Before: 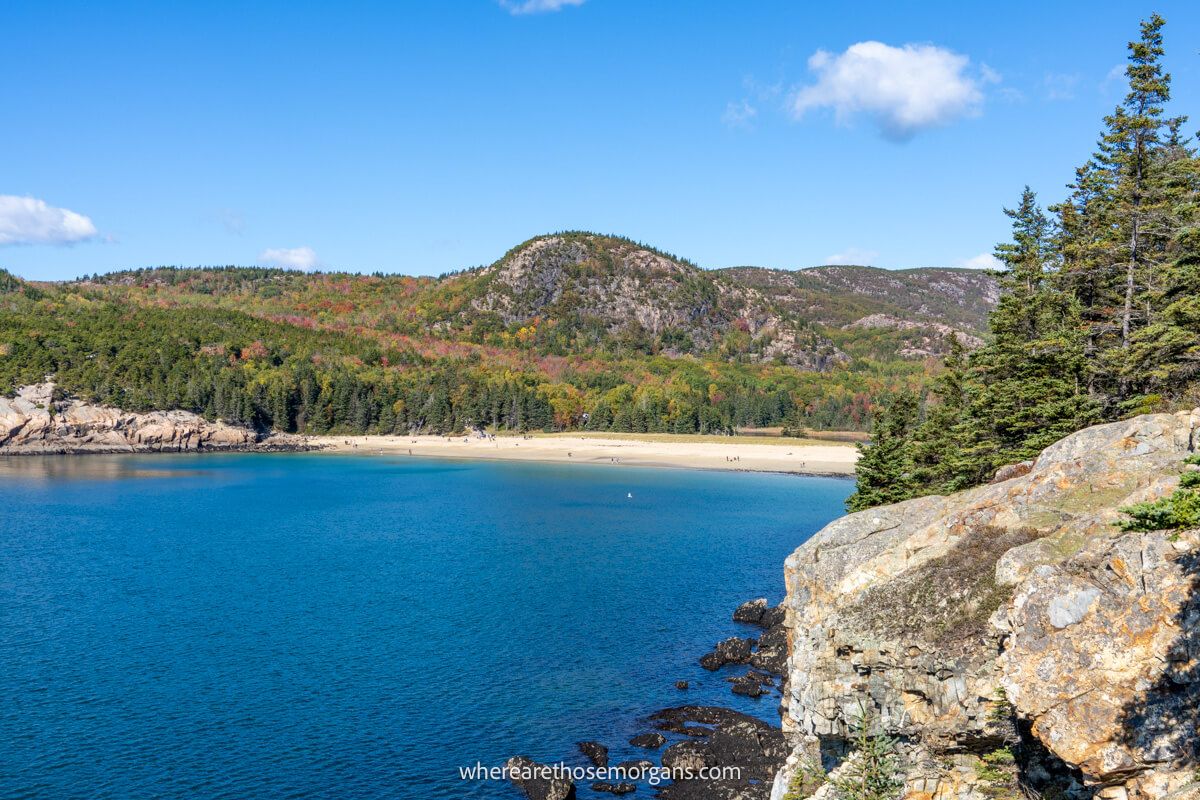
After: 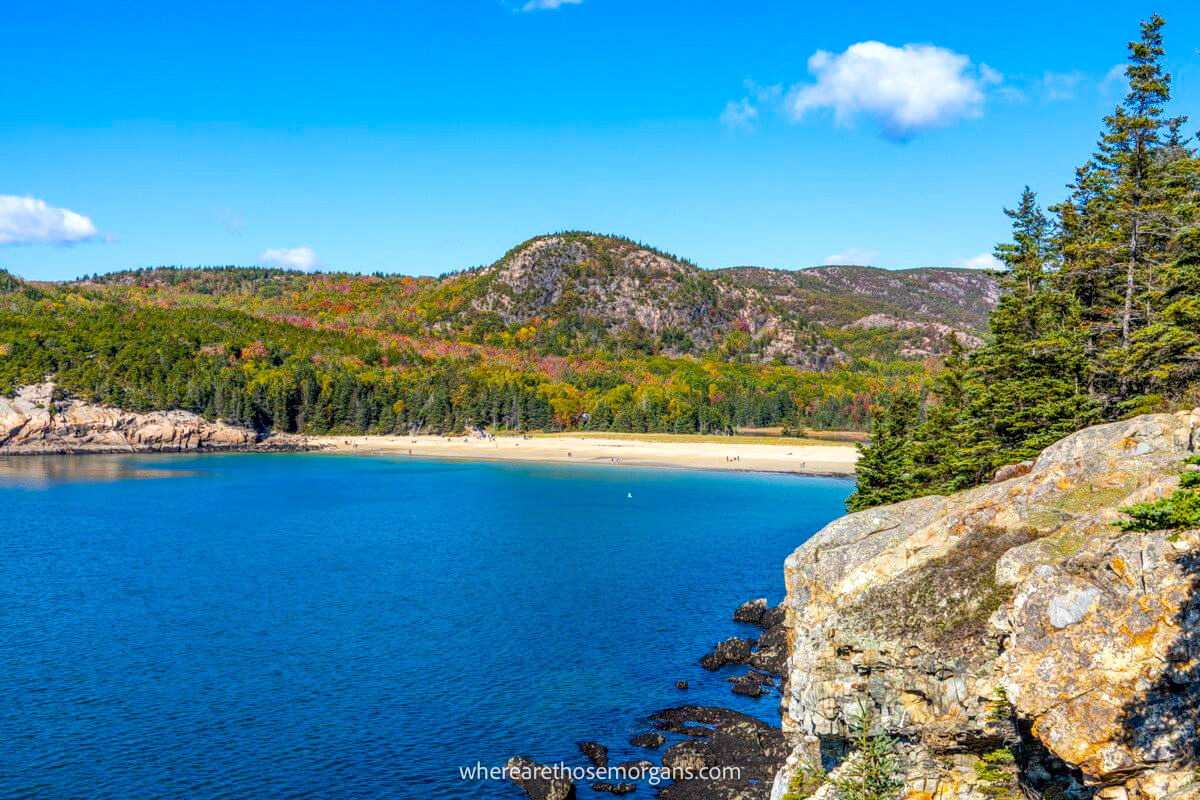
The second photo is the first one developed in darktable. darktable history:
color balance rgb: linear chroma grading › global chroma 15%, perceptual saturation grading › global saturation 30%
local contrast: on, module defaults
